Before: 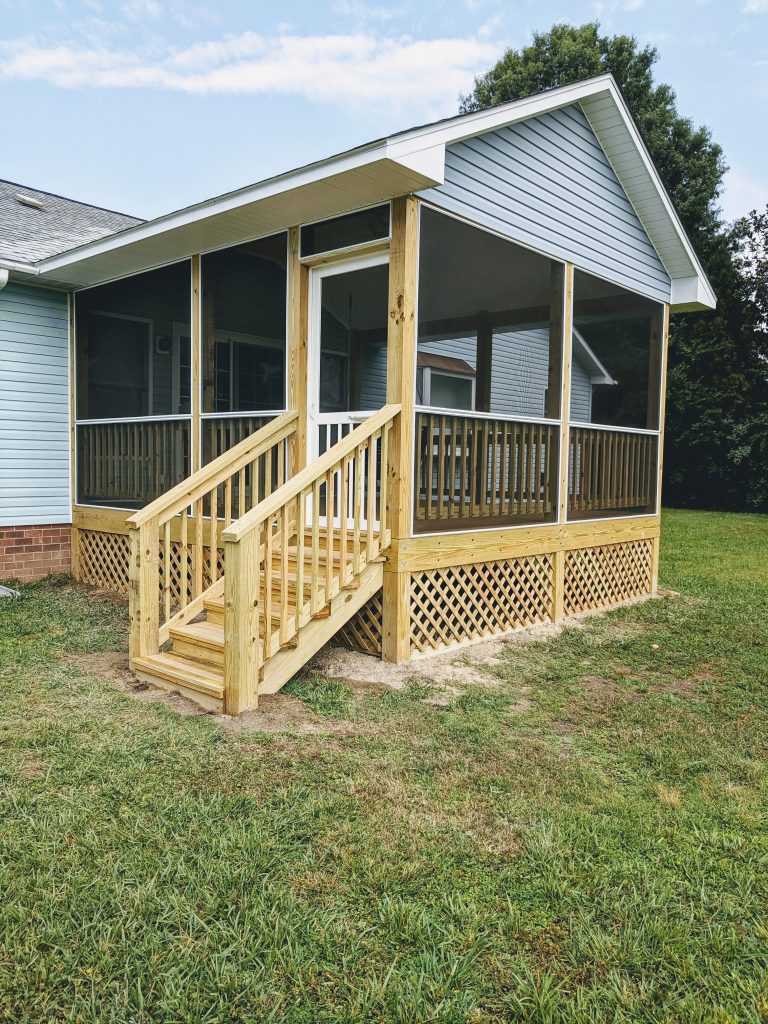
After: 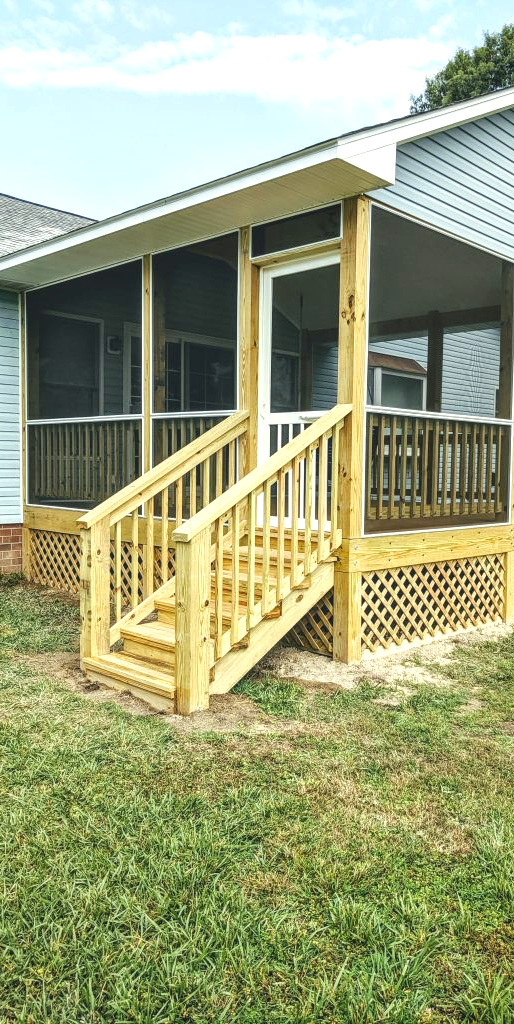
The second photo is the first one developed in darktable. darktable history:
crop and rotate: left 6.433%, right 26.528%
exposure: exposure 0.46 EV, compensate exposure bias true, compensate highlight preservation false
color correction: highlights a* -4.27, highlights b* 6.58
local contrast: on, module defaults
